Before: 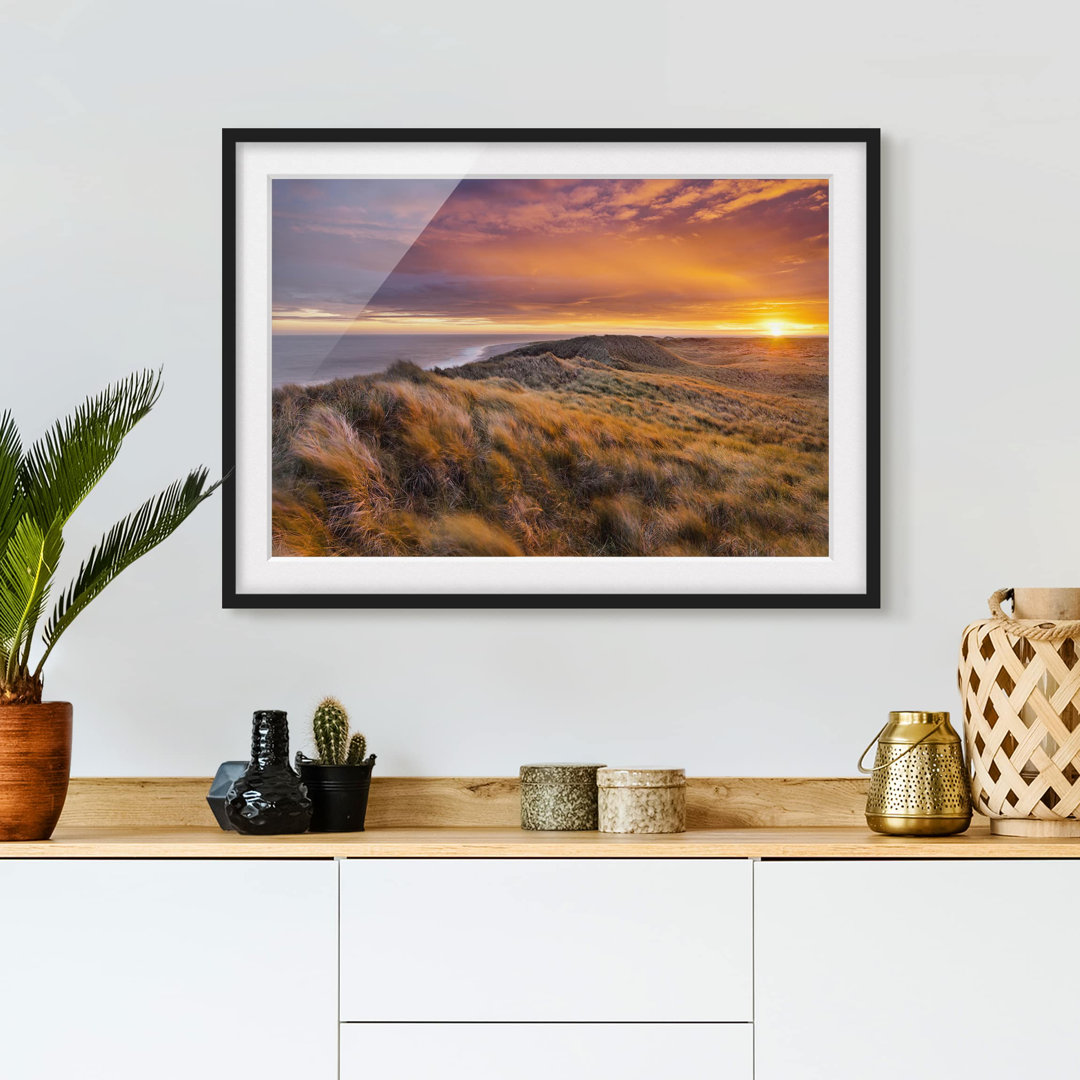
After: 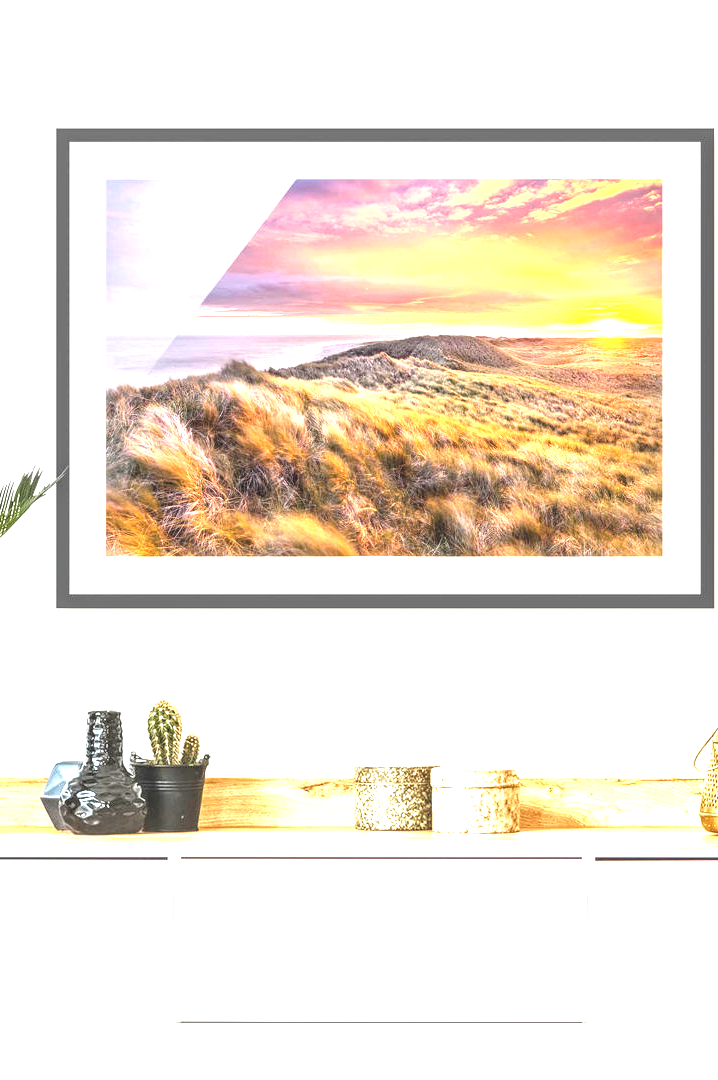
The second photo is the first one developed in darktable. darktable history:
exposure: black level correction 0, exposure 2.088 EV, compensate highlight preservation false
local contrast: detail 130%
crop and rotate: left 15.455%, right 18.029%
